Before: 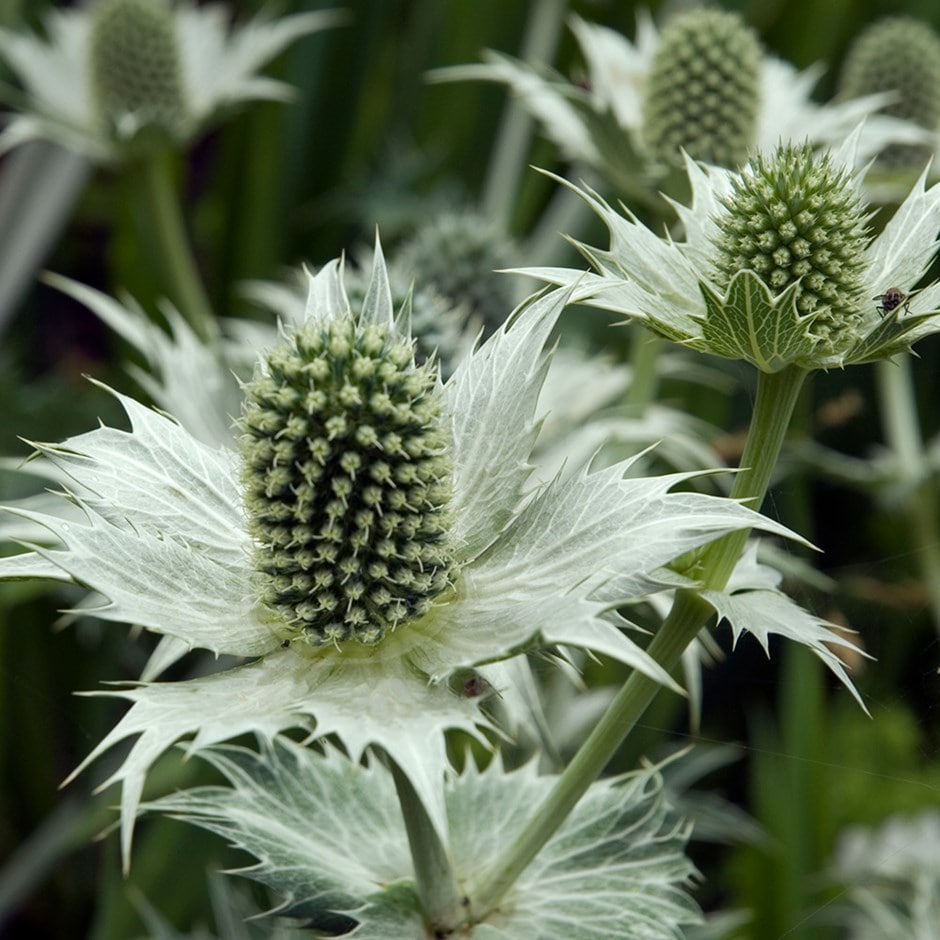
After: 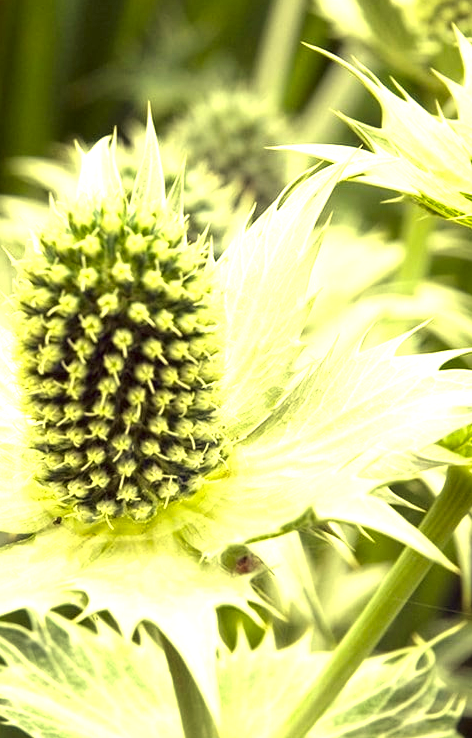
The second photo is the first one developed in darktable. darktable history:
exposure: black level correction 0, exposure 1.758 EV, compensate highlight preservation false
crop and rotate: angle 0.011°, left 24.354%, top 13.138%, right 25.387%, bottom 8.309%
color correction: highlights a* -0.477, highlights b* 39.91, shadows a* 9.23, shadows b* -0.45
